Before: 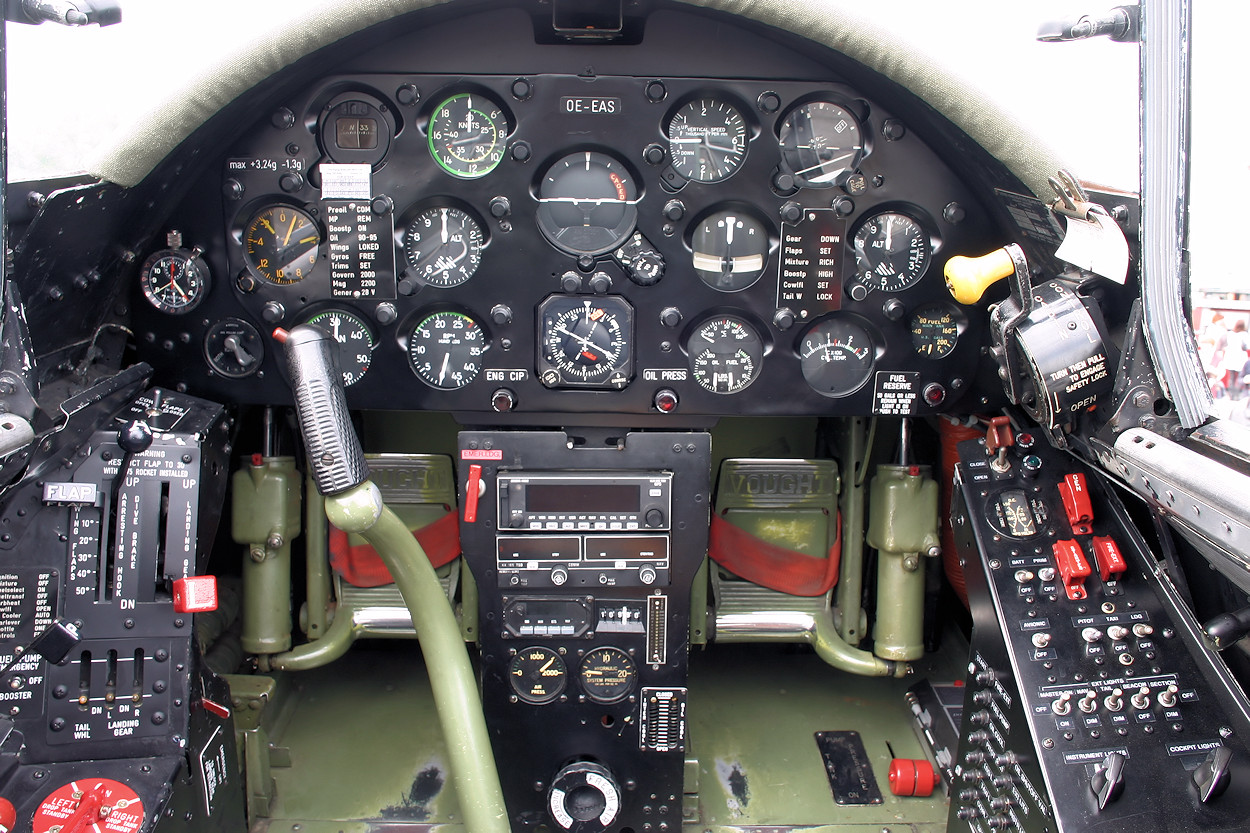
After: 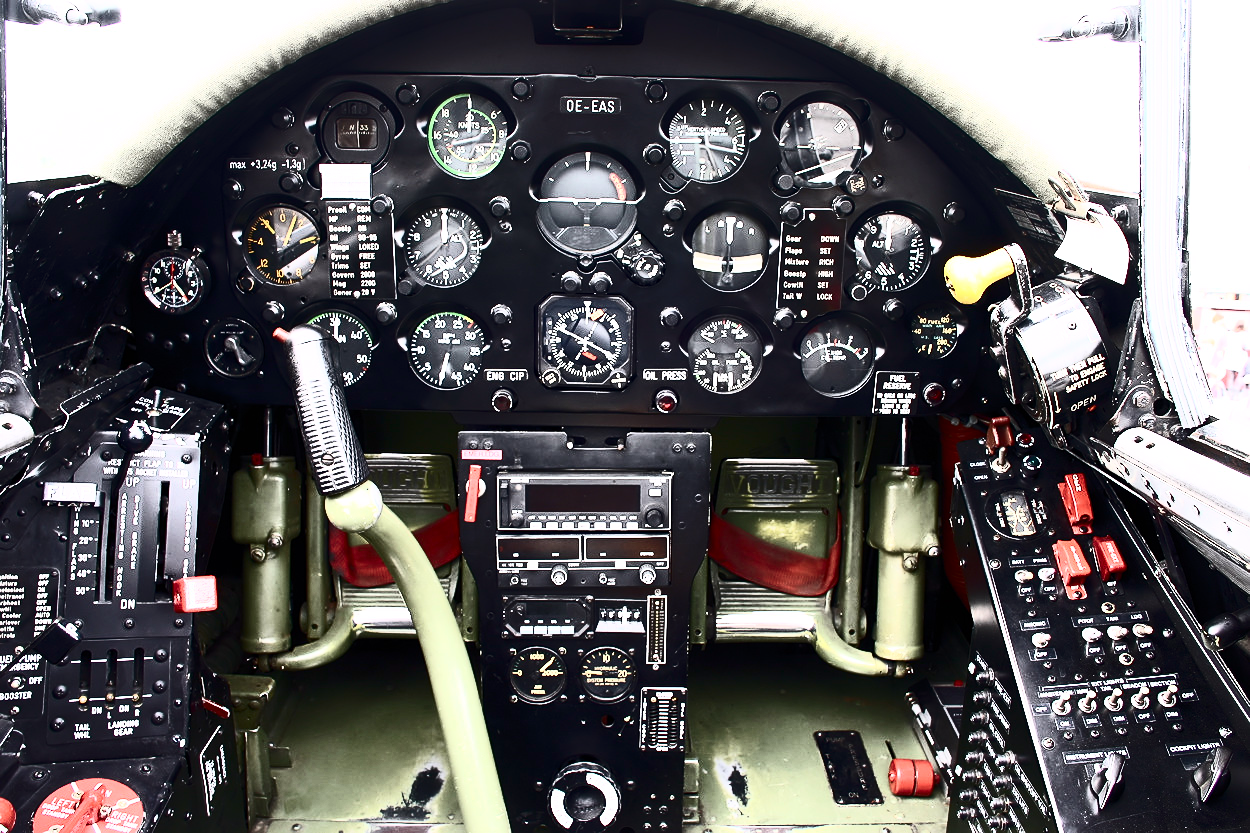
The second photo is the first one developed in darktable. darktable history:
contrast brightness saturation: contrast 0.93, brightness 0.2
sharpen: amount 0.2
